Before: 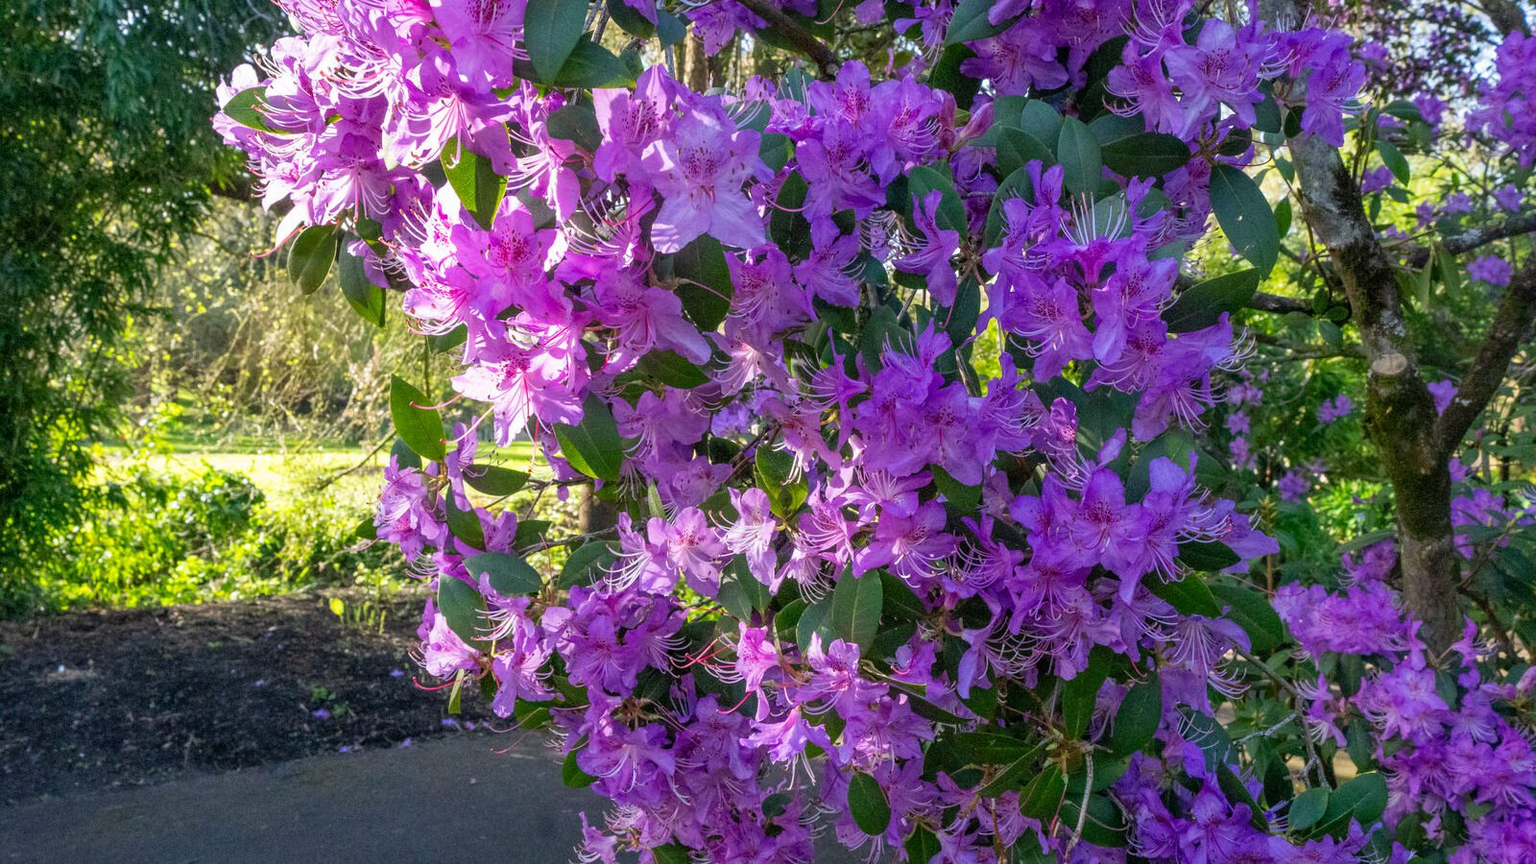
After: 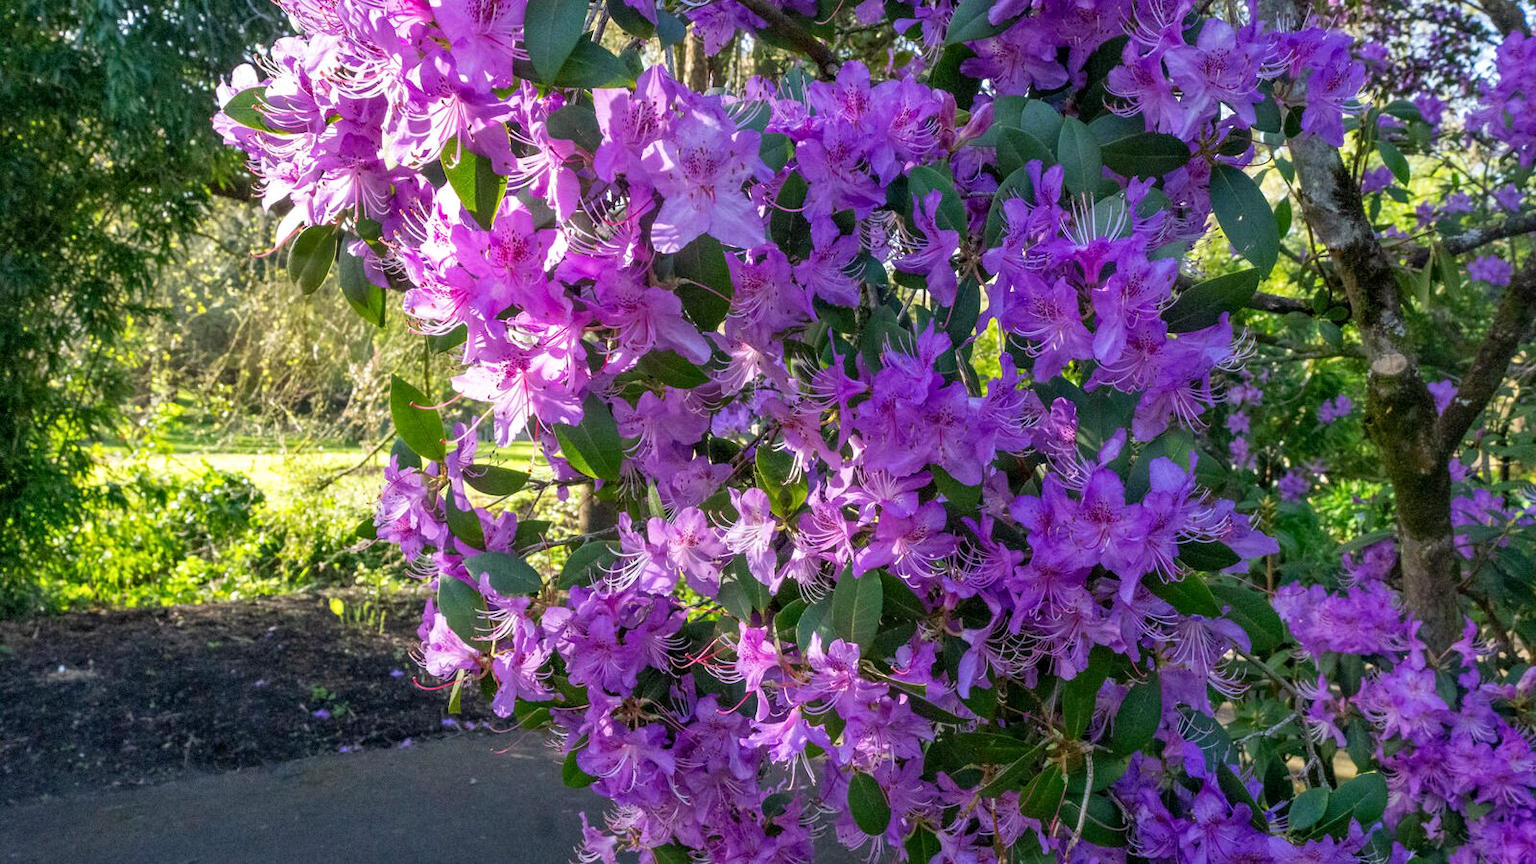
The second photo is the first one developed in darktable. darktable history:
contrast equalizer: octaves 7, y [[0.5, 0.496, 0.435, 0.435, 0.496, 0.5], [0.5 ×6], [0.5 ×6], [0 ×6], [0 ×6]], mix -0.306
